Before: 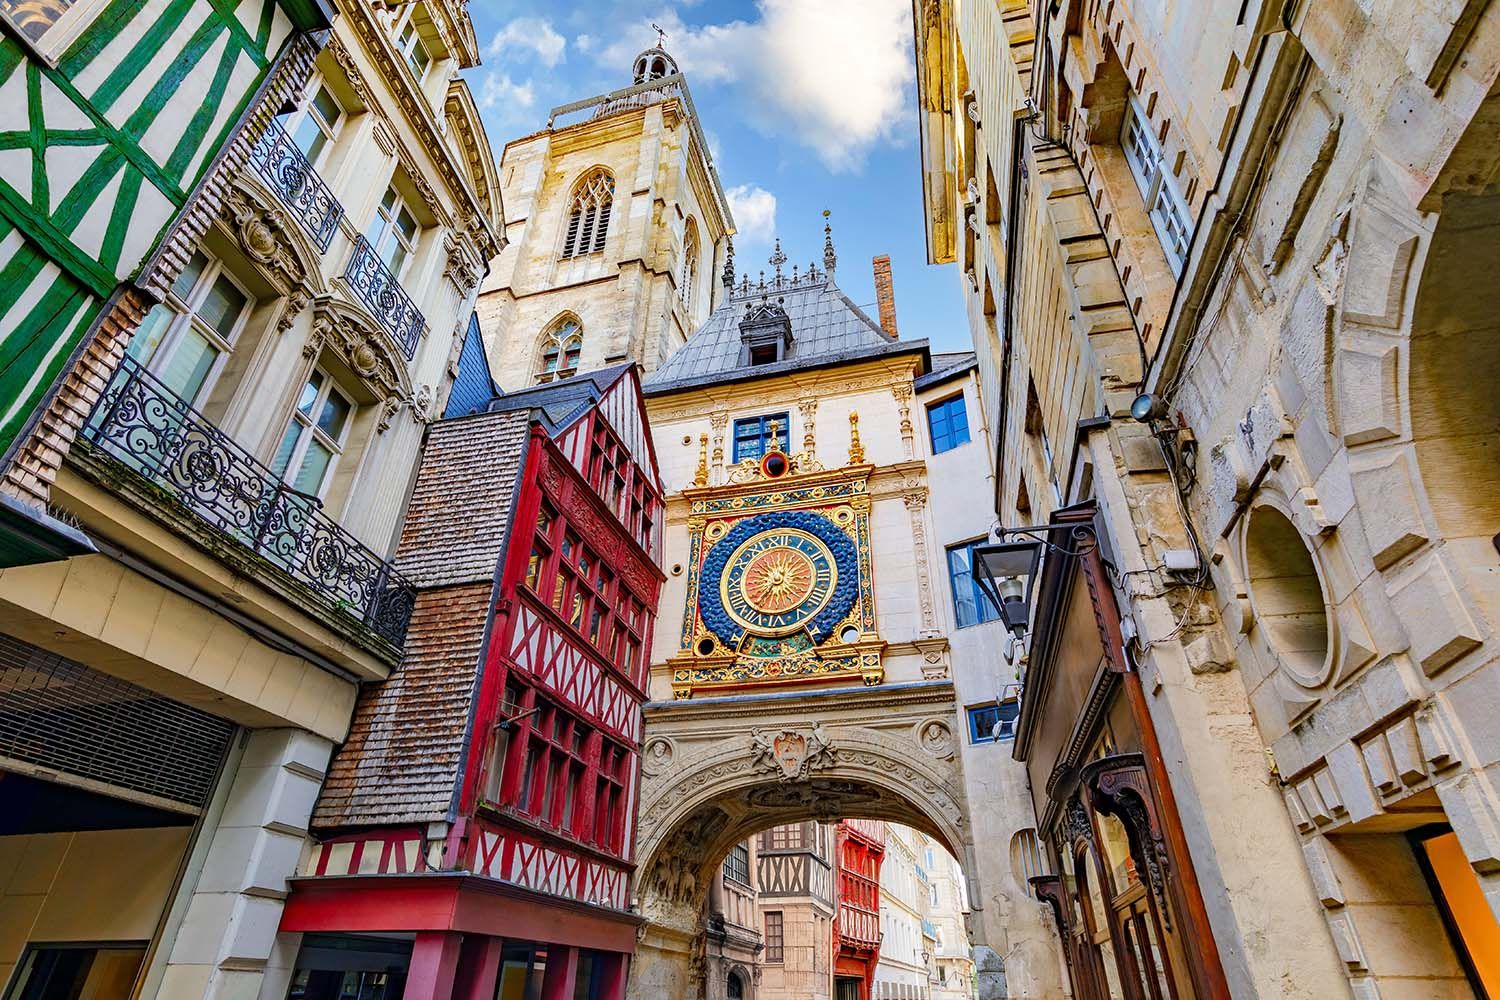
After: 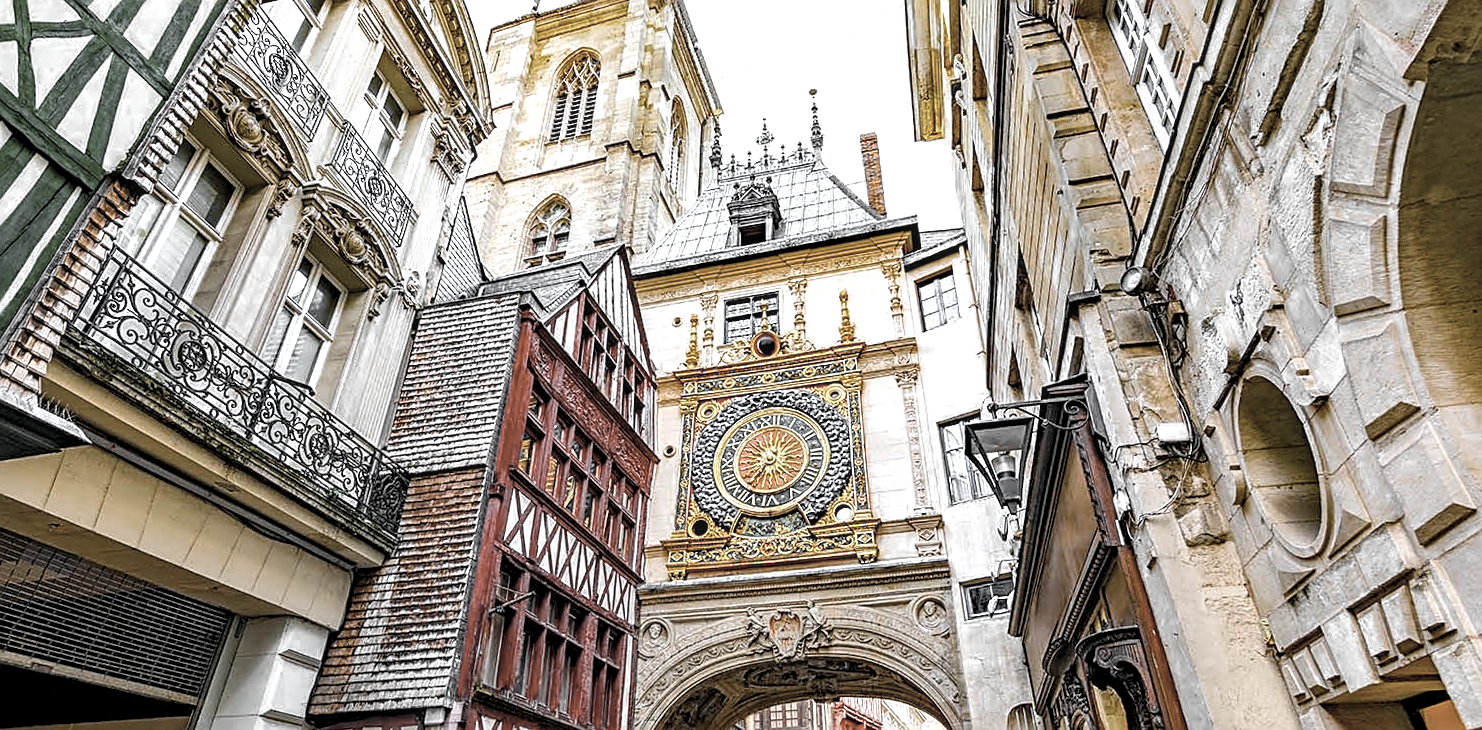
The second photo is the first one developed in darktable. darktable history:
color balance rgb: linear chroma grading › global chroma 15%, perceptual saturation grading › global saturation 30%
rotate and perspective: rotation -1°, crop left 0.011, crop right 0.989, crop top 0.025, crop bottom 0.975
local contrast: detail 130%
sharpen: on, module defaults
crop: top 11.038%, bottom 13.962%
exposure: black level correction 0.001, exposure 0.5 EV, compensate exposure bias true, compensate highlight preservation false
color zones: curves: ch0 [(0, 0.613) (0.01, 0.613) (0.245, 0.448) (0.498, 0.529) (0.642, 0.665) (0.879, 0.777) (0.99, 0.613)]; ch1 [(0, 0.035) (0.121, 0.189) (0.259, 0.197) (0.415, 0.061) (0.589, 0.022) (0.732, 0.022) (0.857, 0.026) (0.991, 0.053)]
